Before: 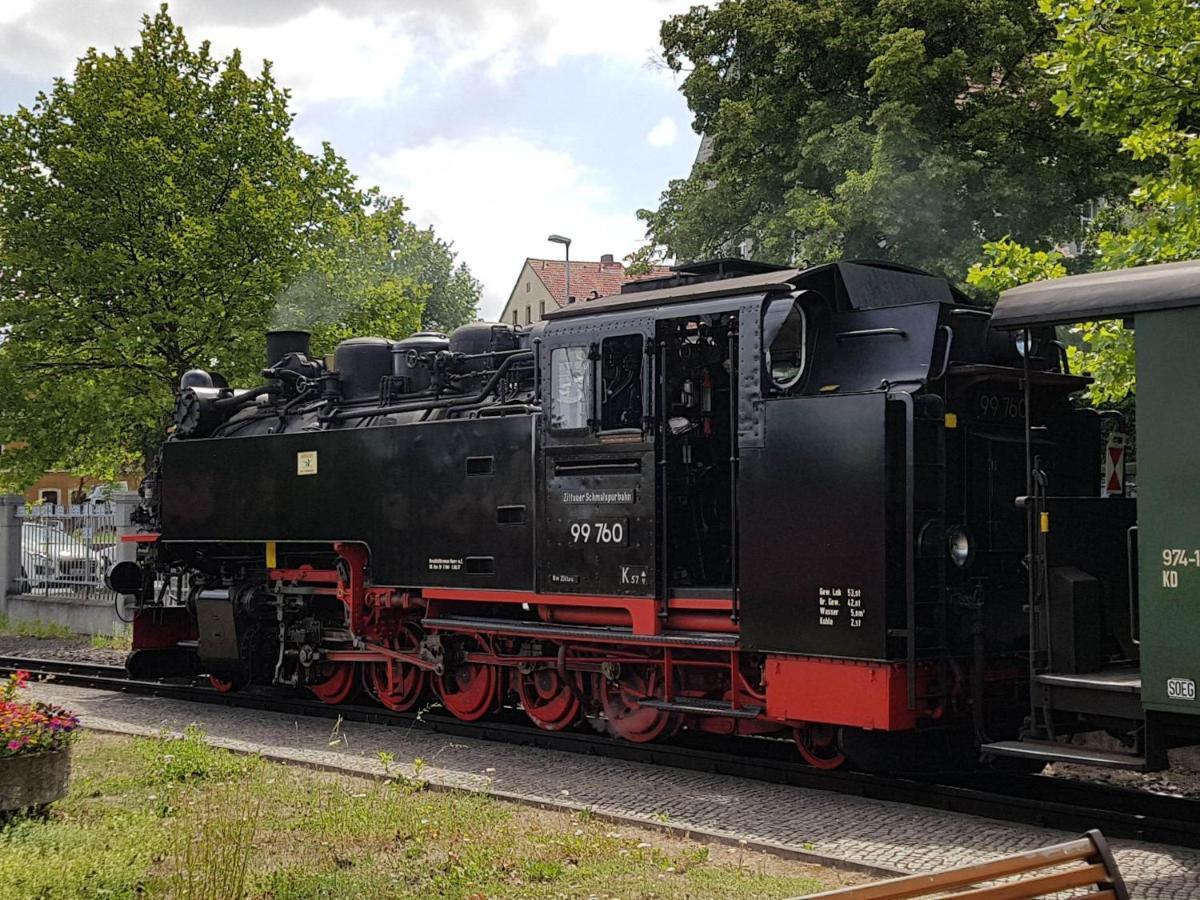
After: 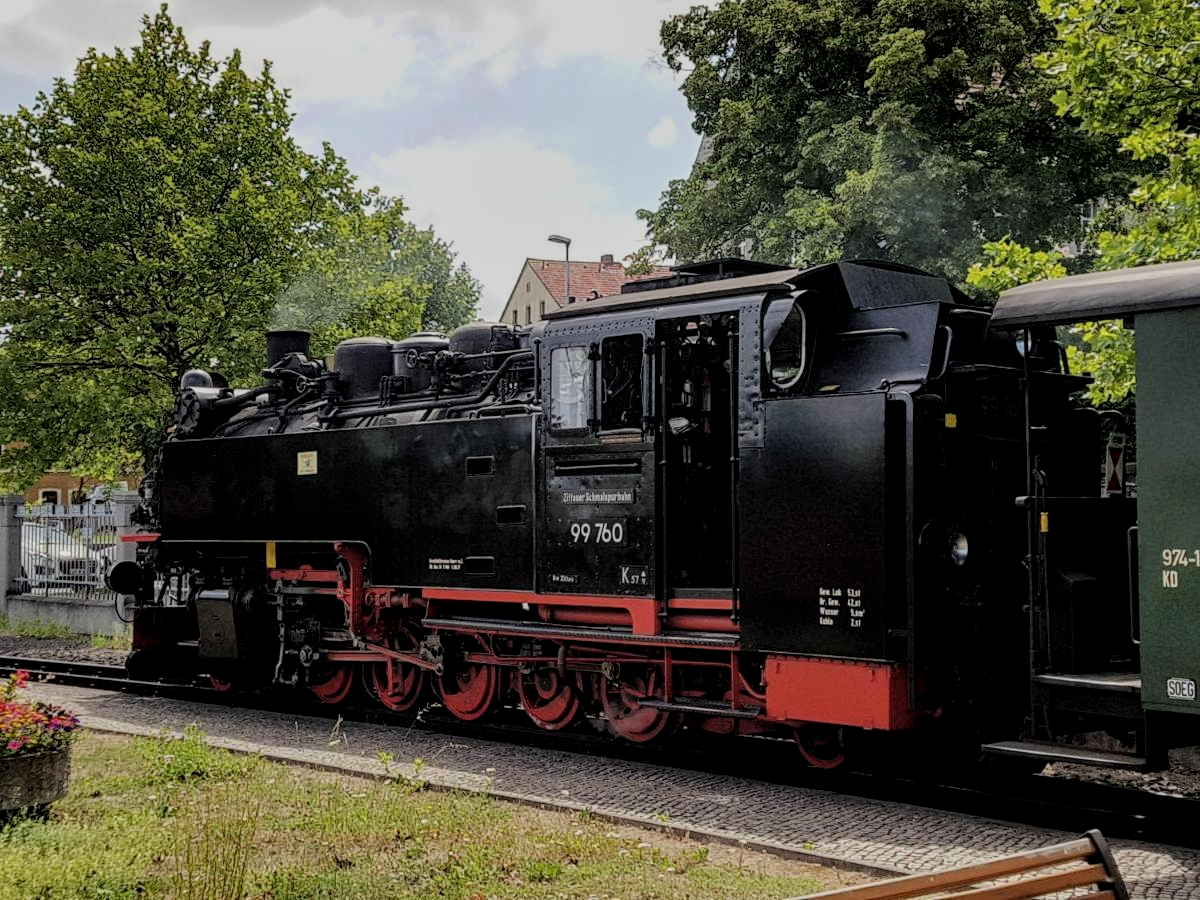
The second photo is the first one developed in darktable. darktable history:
filmic rgb: black relative exposure -7.65 EV, white relative exposure 4.56 EV, hardness 3.61, color science v6 (2022)
local contrast: detail 130%
